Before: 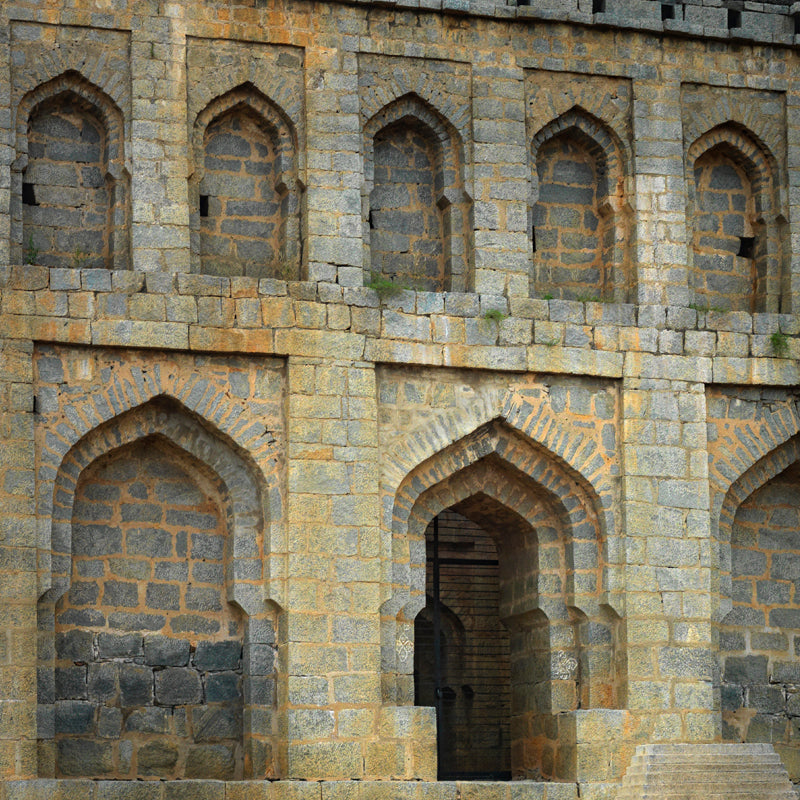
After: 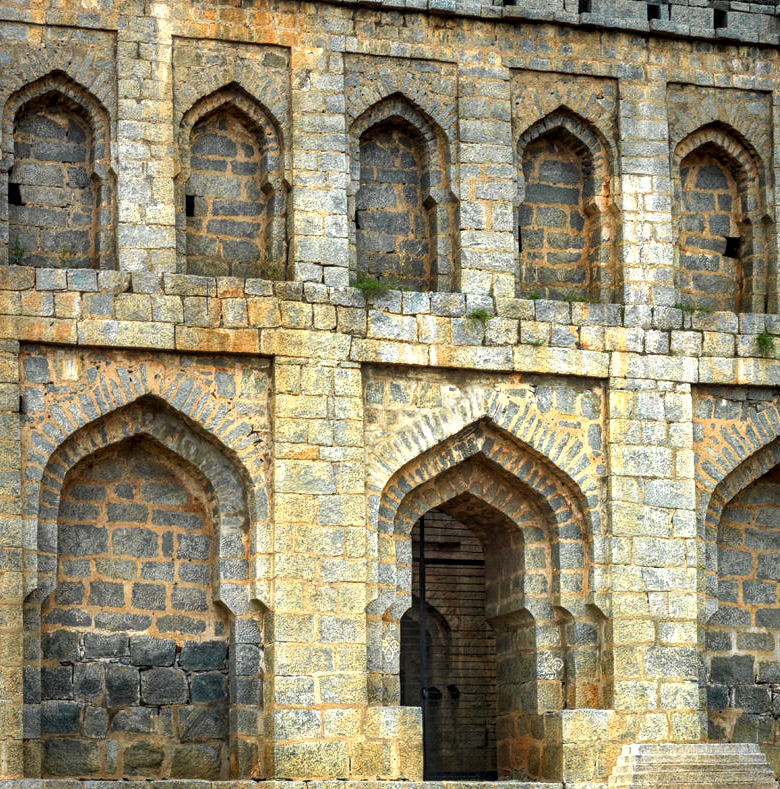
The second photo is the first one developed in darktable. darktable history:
crop and rotate: left 1.774%, right 0.633%, bottom 1.28%
exposure: exposure 0.7 EV, compensate highlight preservation false
local contrast: detail 142%
shadows and highlights: radius 108.52, shadows 40.68, highlights -72.88, low approximation 0.01, soften with gaussian
